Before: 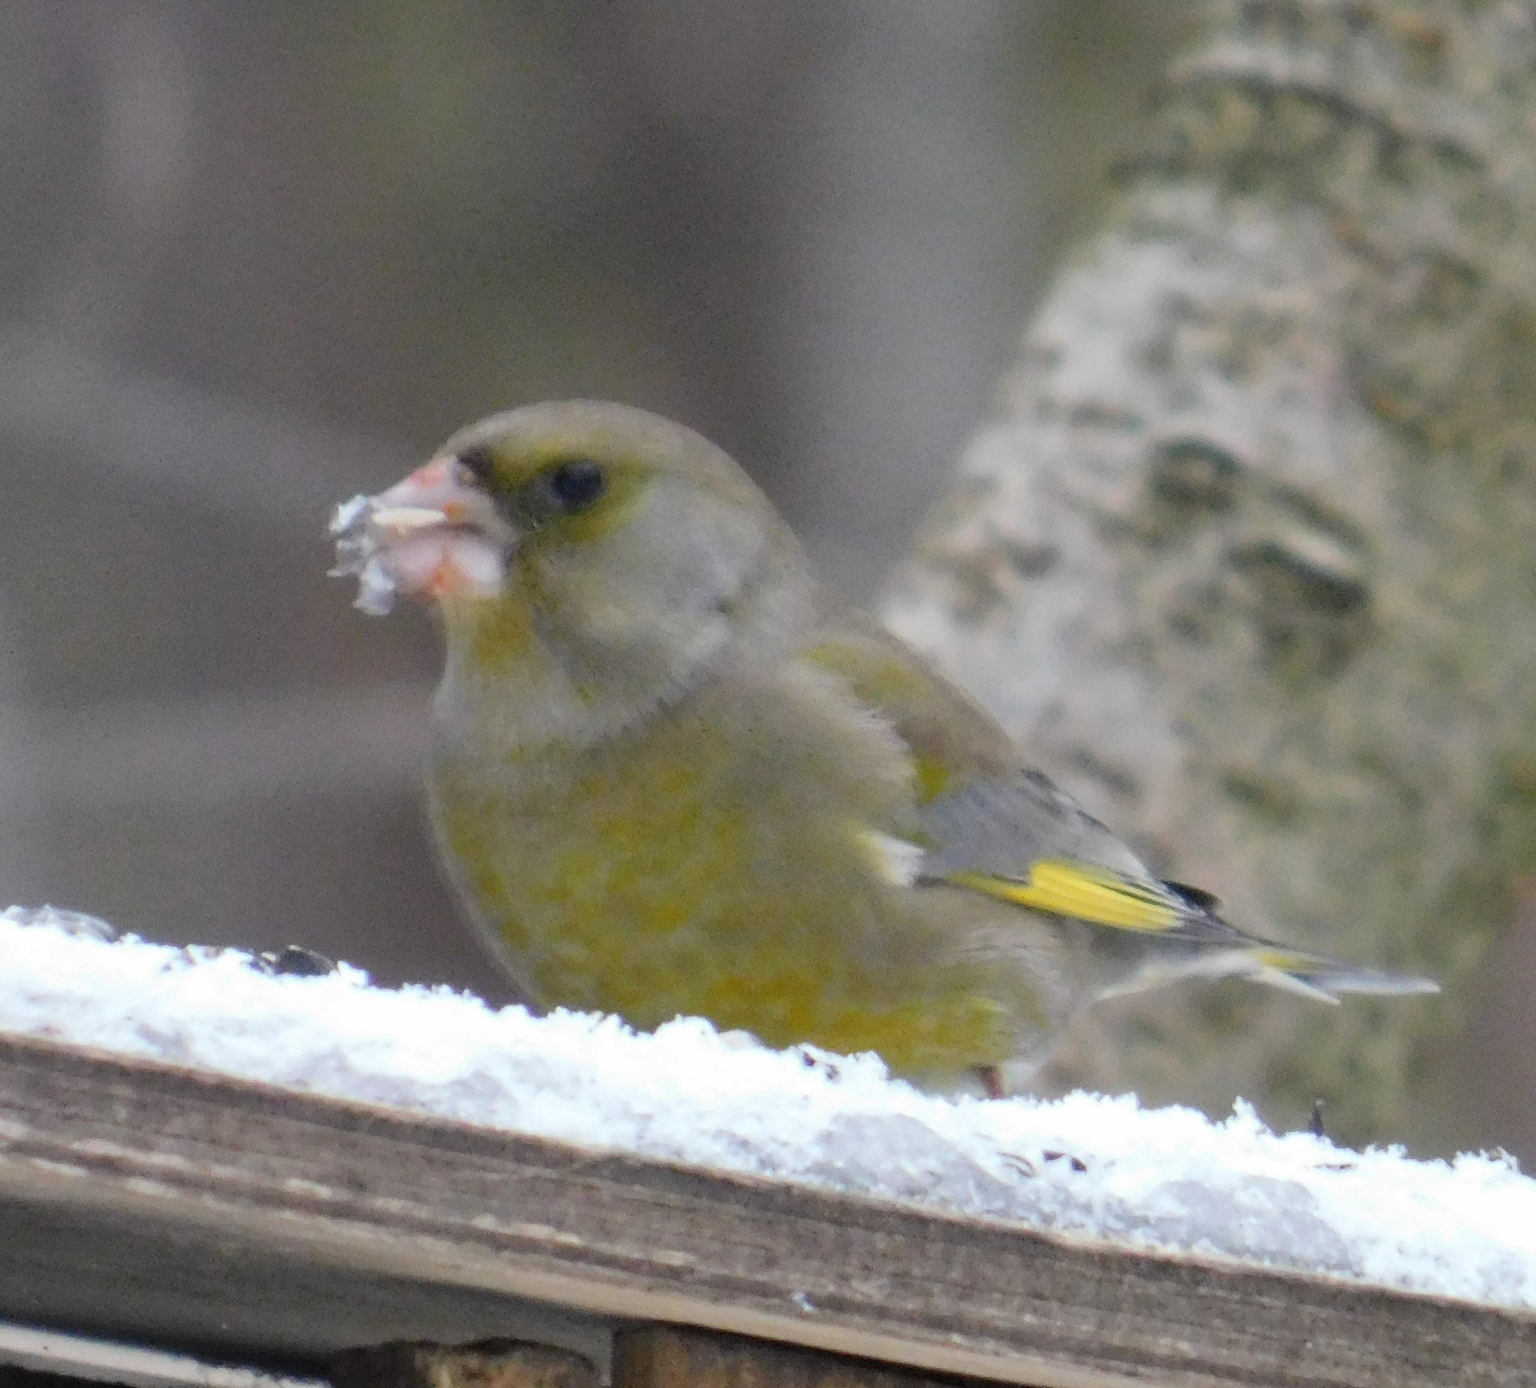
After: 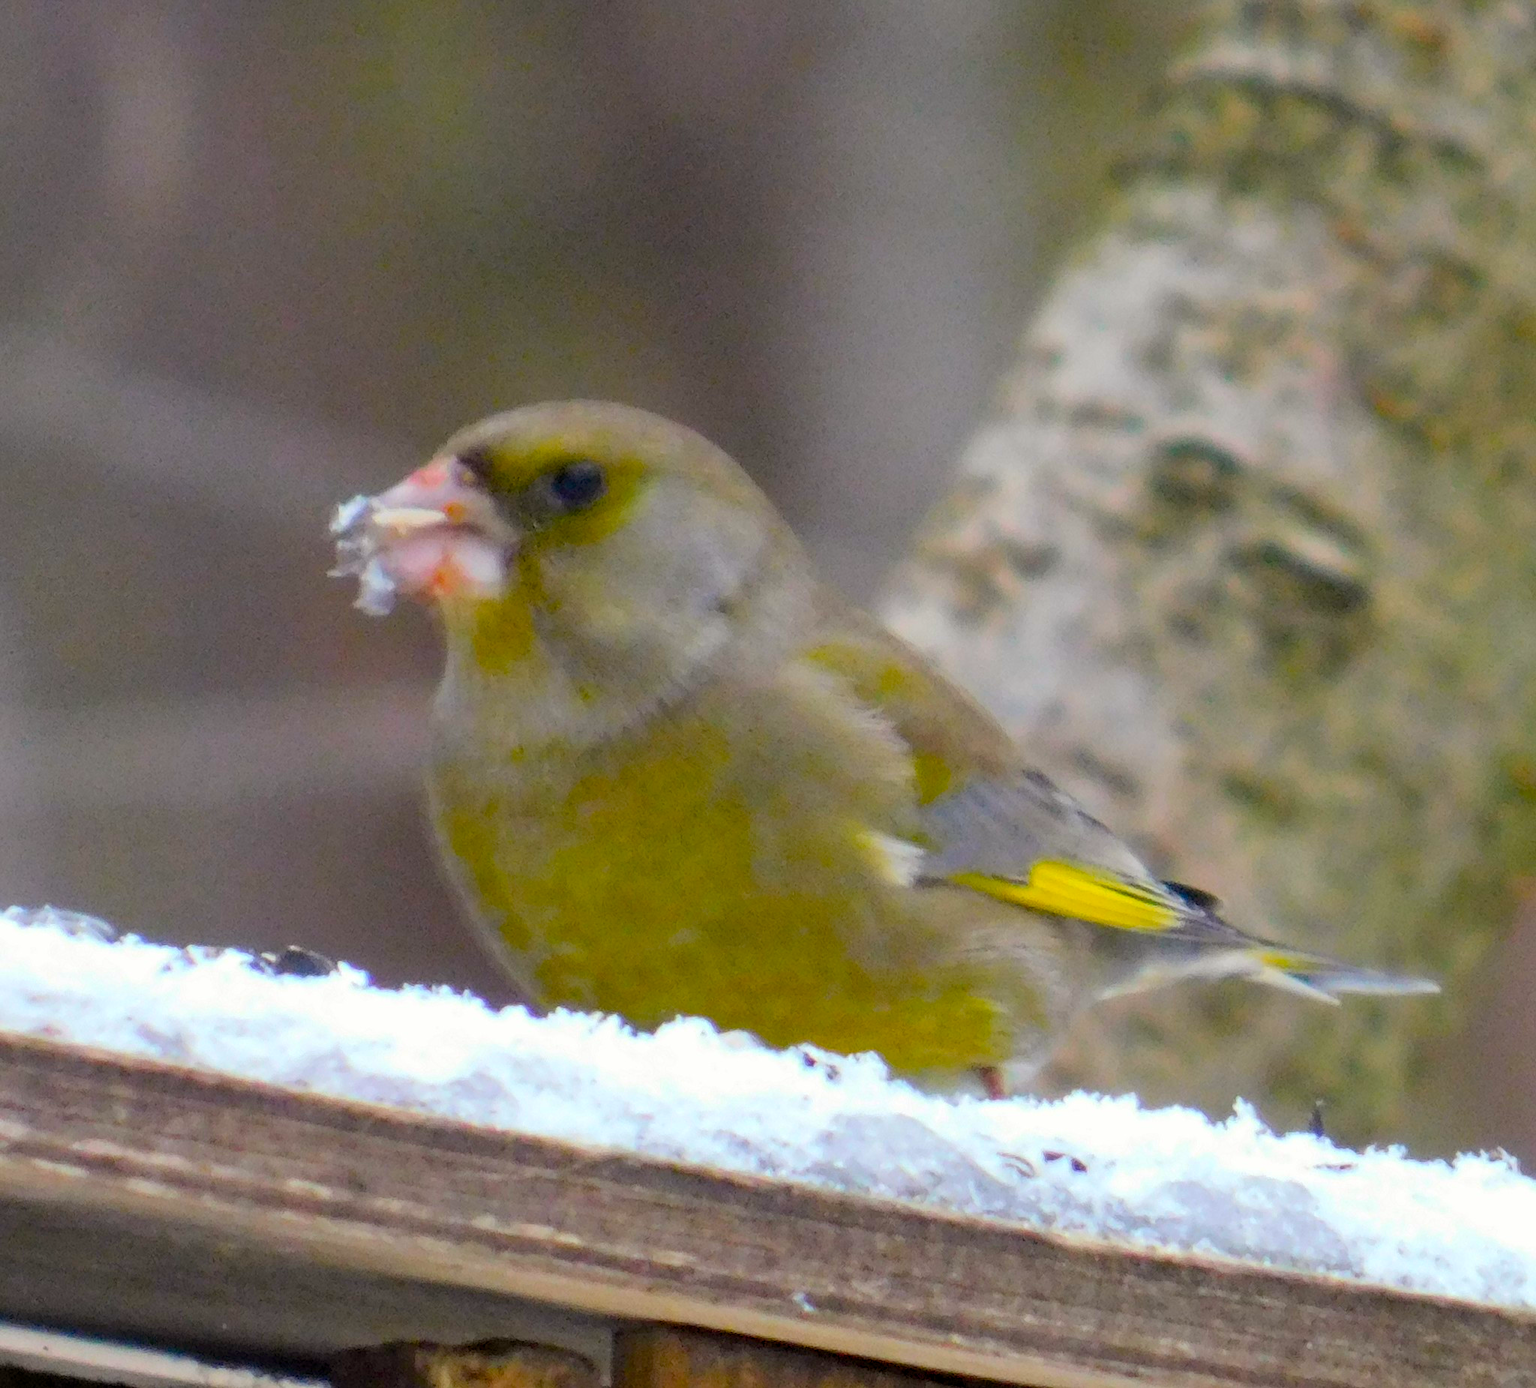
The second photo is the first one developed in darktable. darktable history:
color balance rgb: power › chroma 0.657%, power › hue 60°, global offset › luminance -0.485%, linear chroma grading › global chroma 14.412%, perceptual saturation grading › global saturation 19.898%, global vibrance 44.282%
